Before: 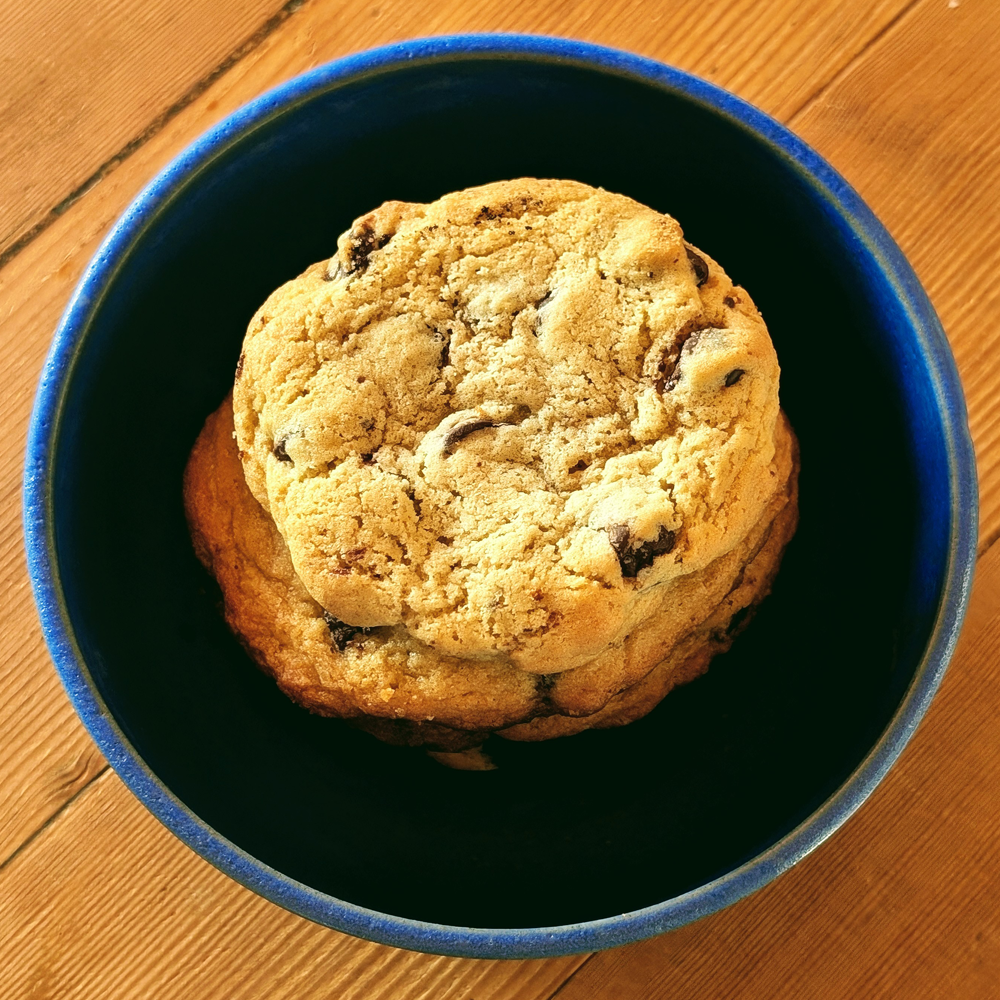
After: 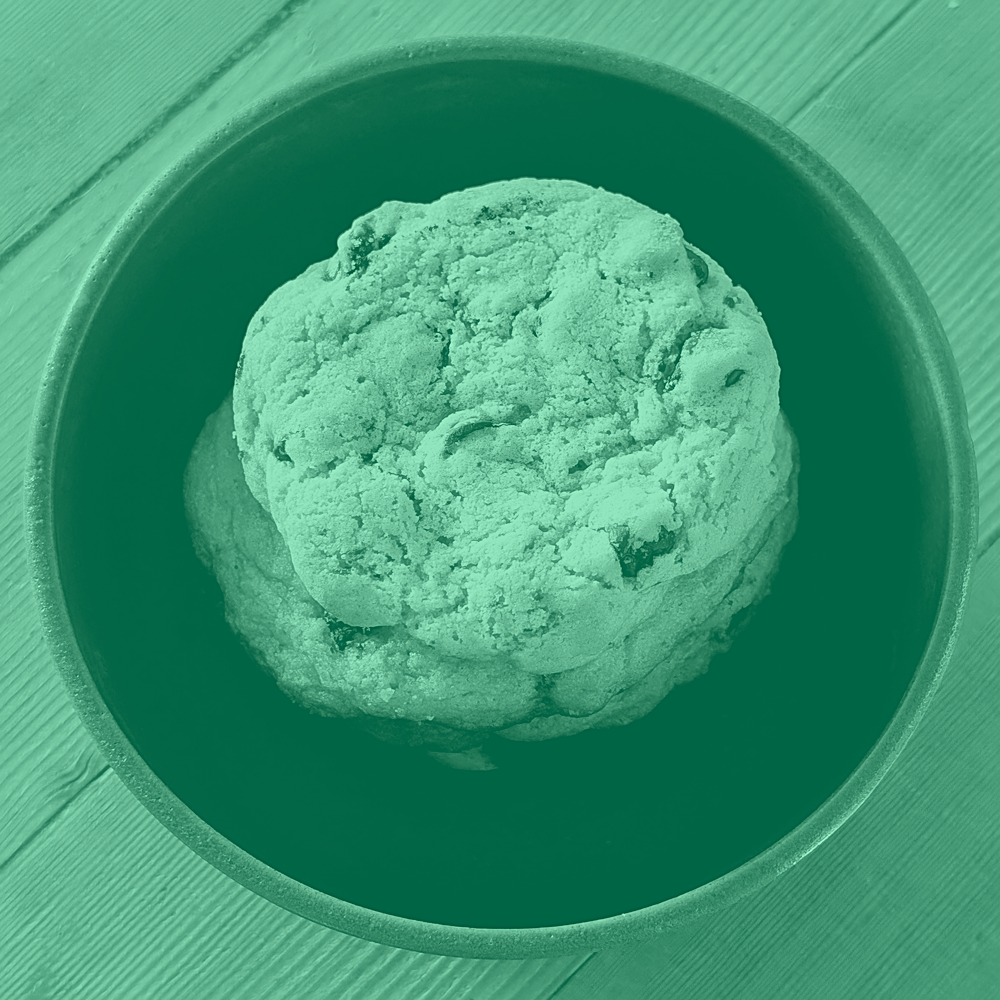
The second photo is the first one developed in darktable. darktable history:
sharpen: on, module defaults
colorize: hue 147.6°, saturation 65%, lightness 21.64%
